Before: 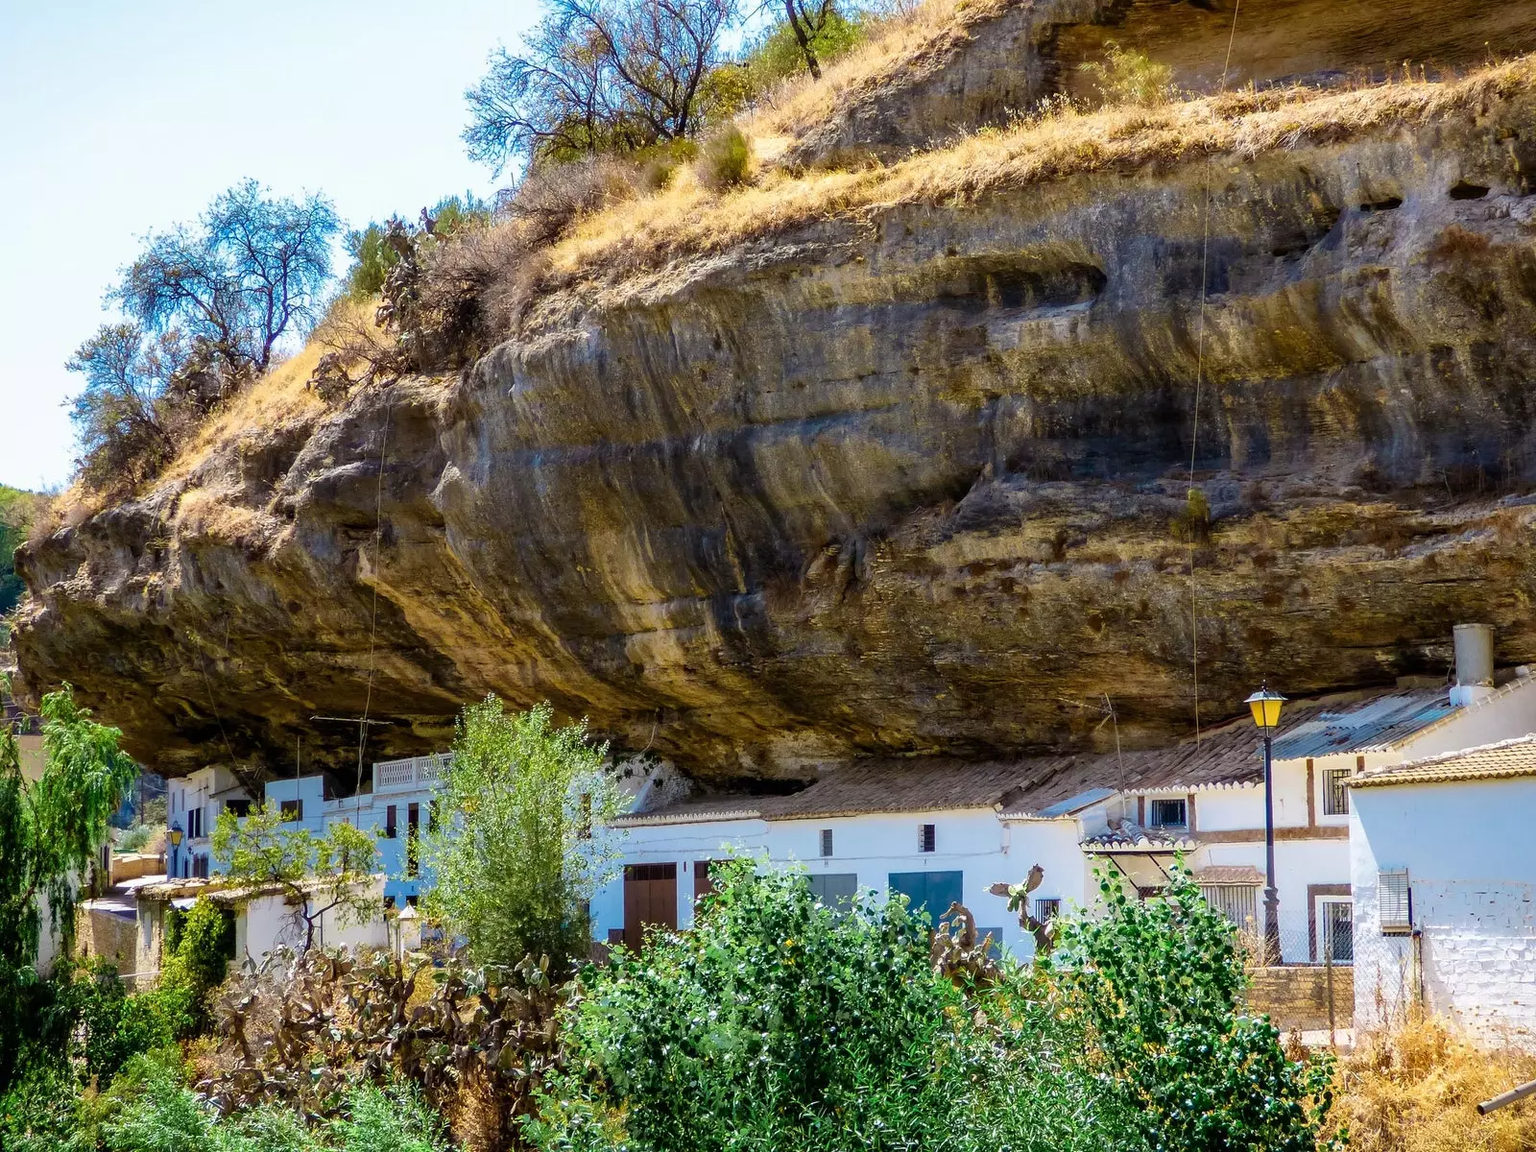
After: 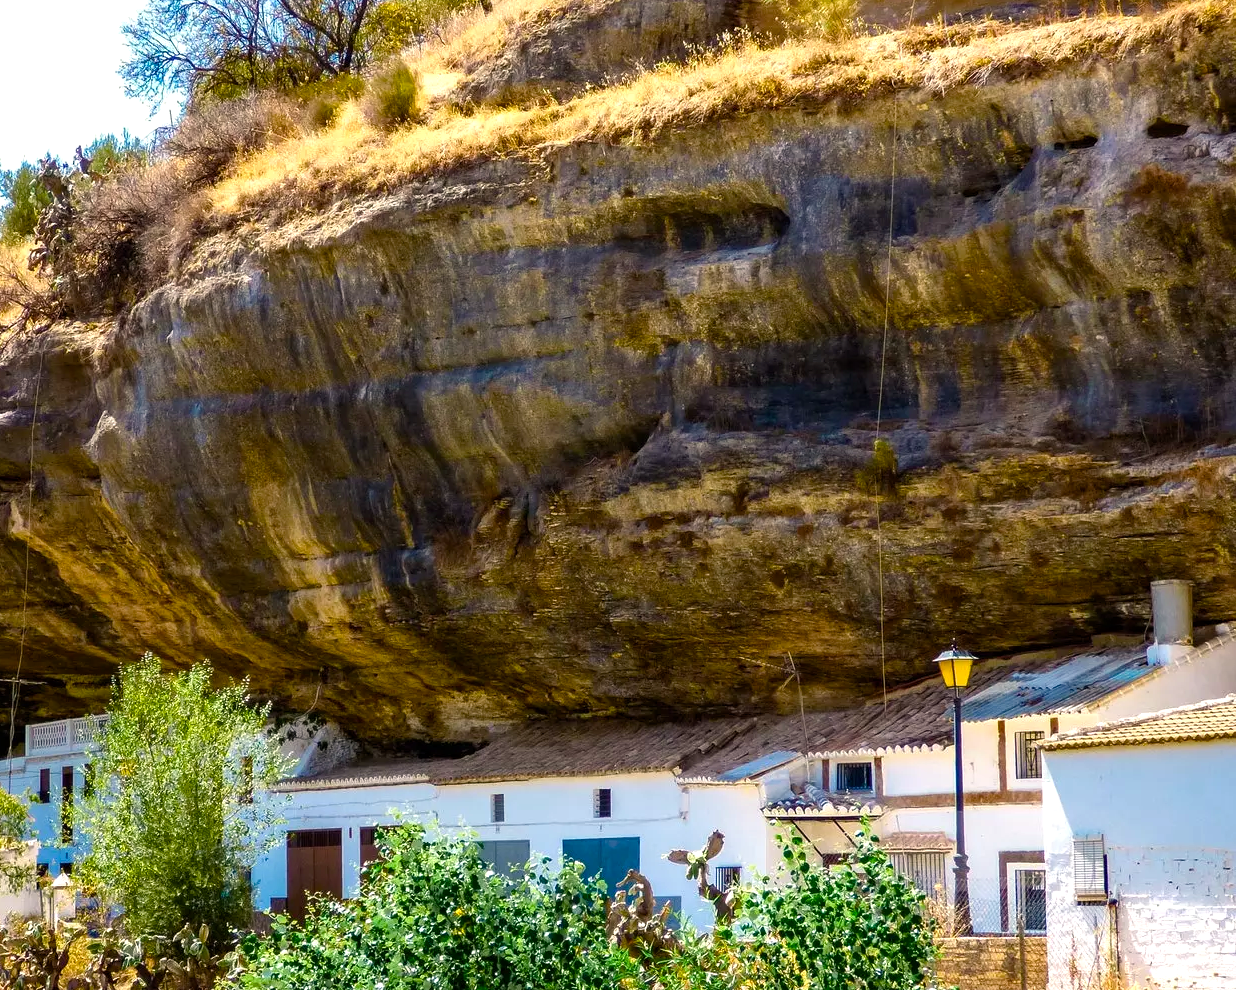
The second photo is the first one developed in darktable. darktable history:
crop: left 22.699%, top 5.913%, bottom 11.57%
color balance rgb: power › chroma 0.258%, power › hue 61.58°, highlights gain › chroma 2.022%, highlights gain › hue 65.68°, perceptual saturation grading › global saturation 15.228%, perceptual saturation grading › highlights -19.553%, perceptual saturation grading › shadows 20.125%, perceptual brilliance grading › highlights 9.971%, perceptual brilliance grading › shadows -5.056%, global vibrance 20%
